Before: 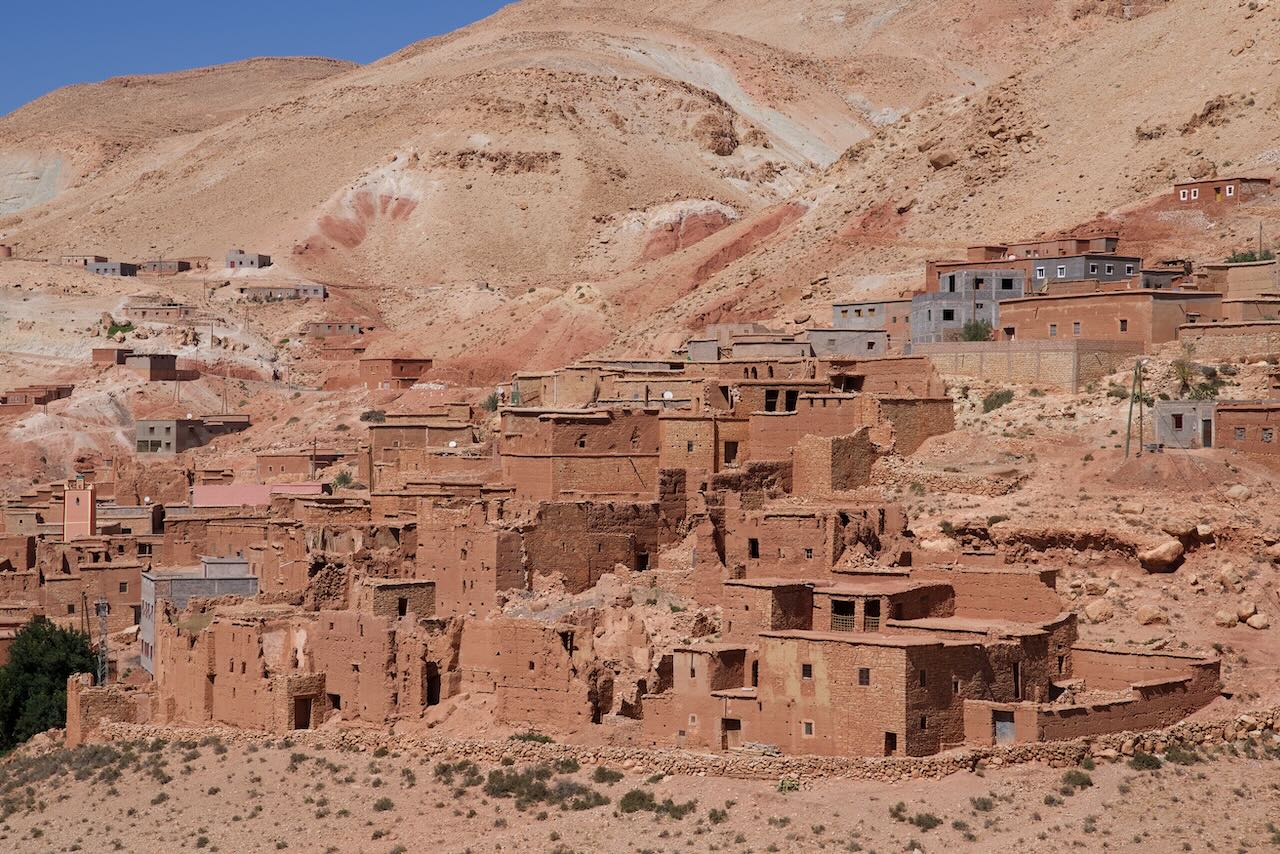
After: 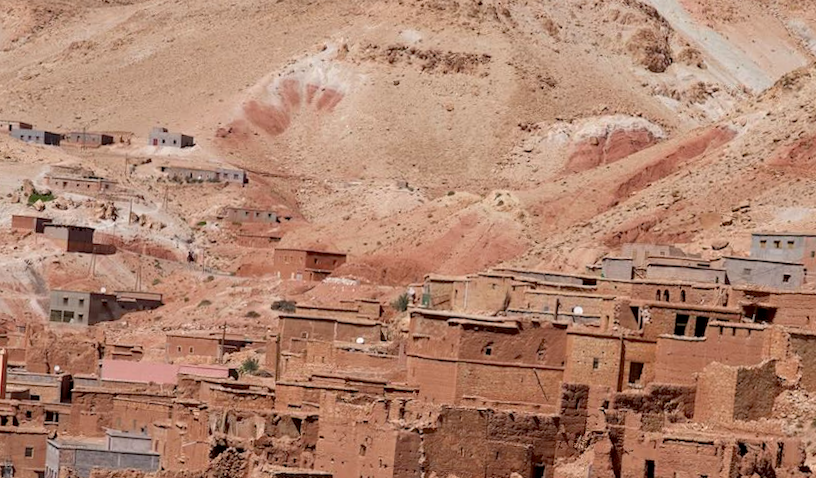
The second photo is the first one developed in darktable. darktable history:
crop and rotate: angle -4.99°, left 2.122%, top 6.945%, right 27.566%, bottom 30.519%
rotate and perspective: lens shift (vertical) 0.048, lens shift (horizontal) -0.024, automatic cropping off
exposure: black level correction 0.007, exposure 0.159 EV, compensate highlight preservation false
